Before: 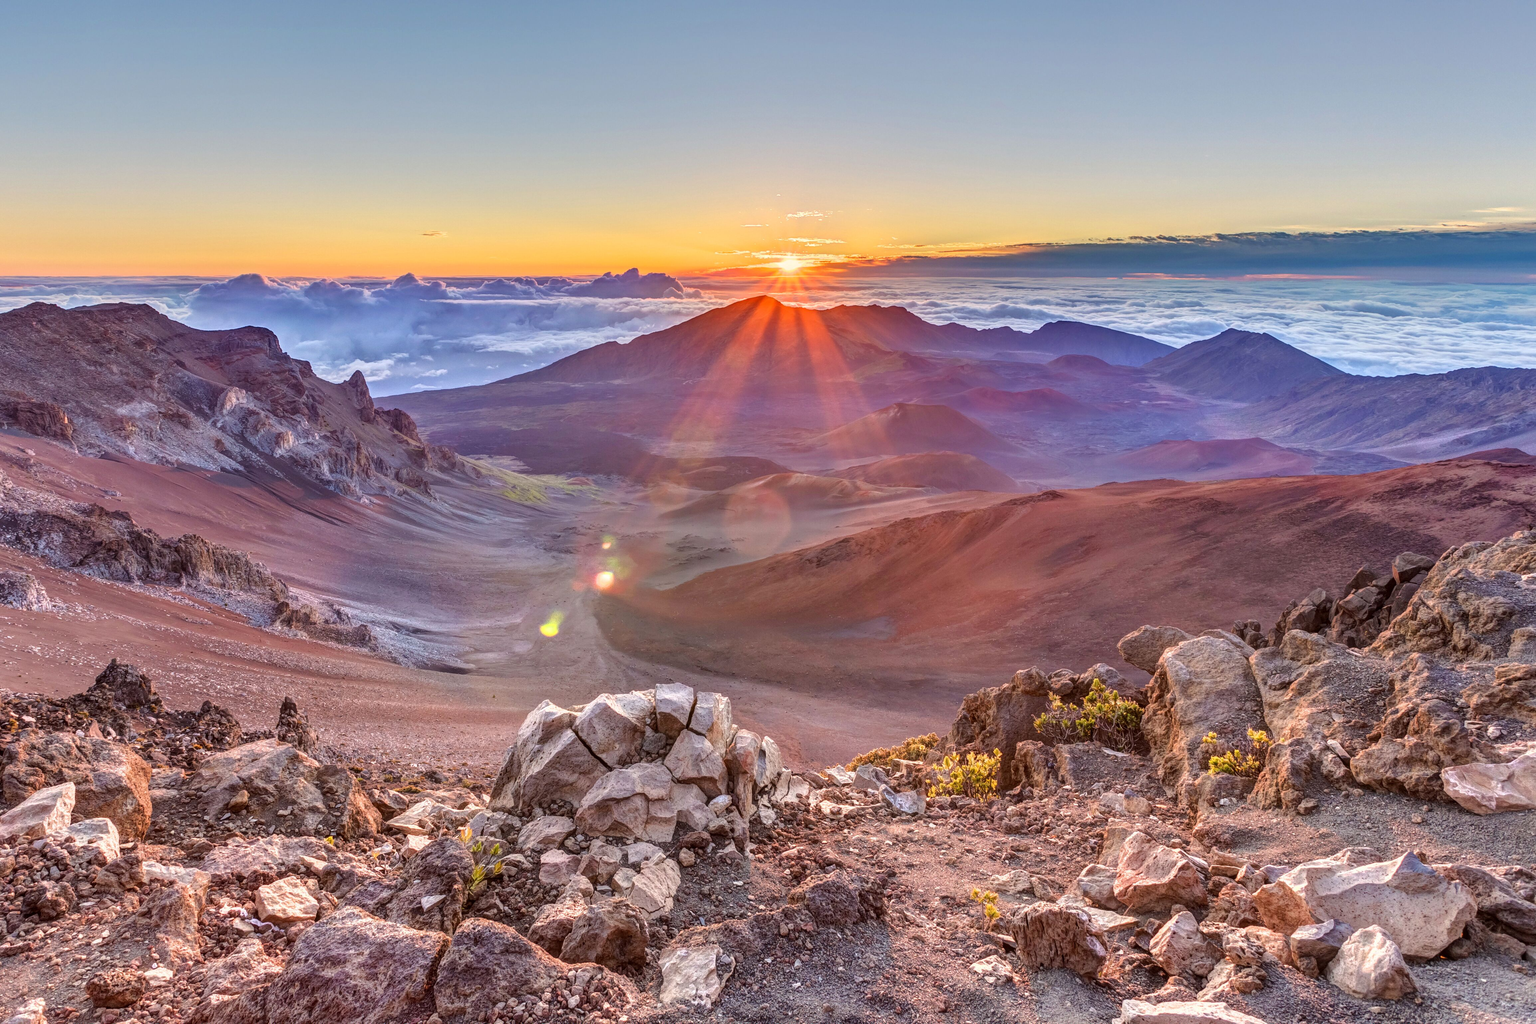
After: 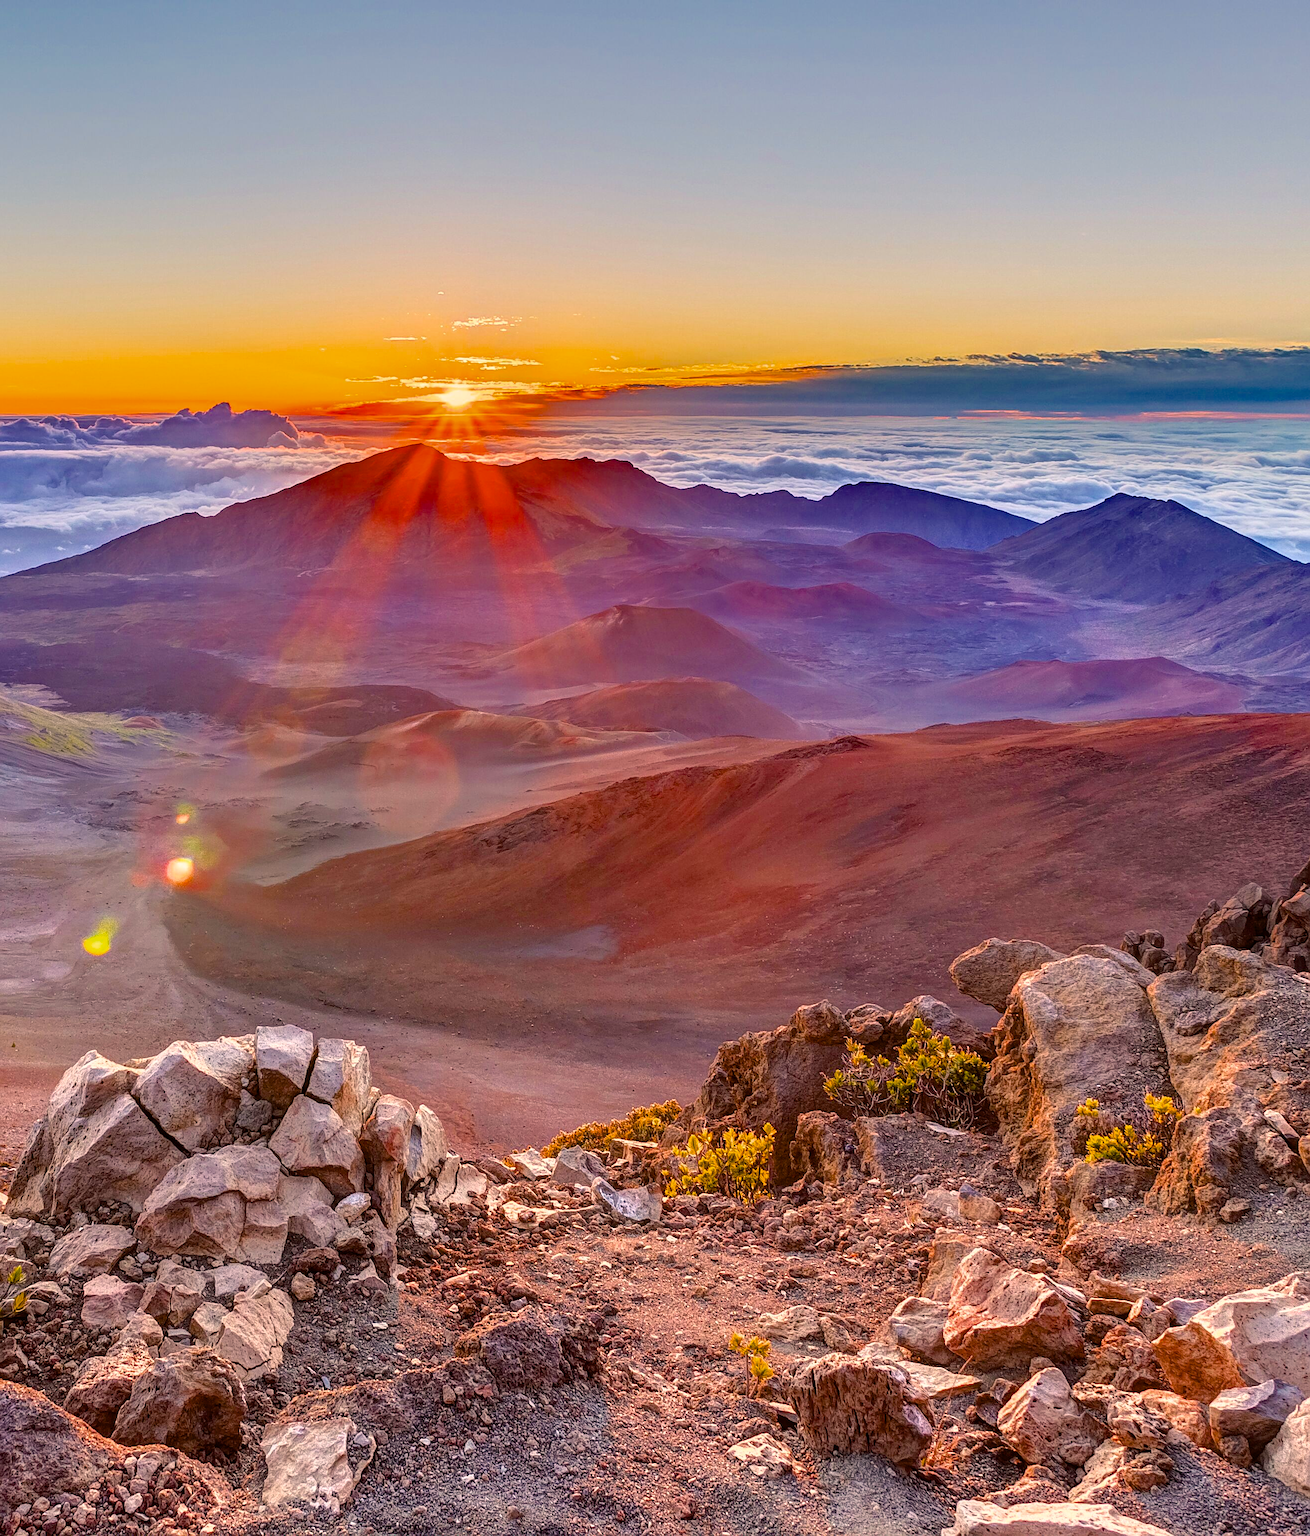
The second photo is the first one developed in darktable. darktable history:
sharpen: on, module defaults
crop: left 31.587%, top 0.02%, right 11.565%
color balance rgb: shadows lift › chroma 0.786%, shadows lift › hue 110.96°, highlights gain › chroma 2.961%, highlights gain › hue 61.66°, perceptual saturation grading › global saturation 19.766%, global vibrance 15.741%, saturation formula JzAzBz (2021)
